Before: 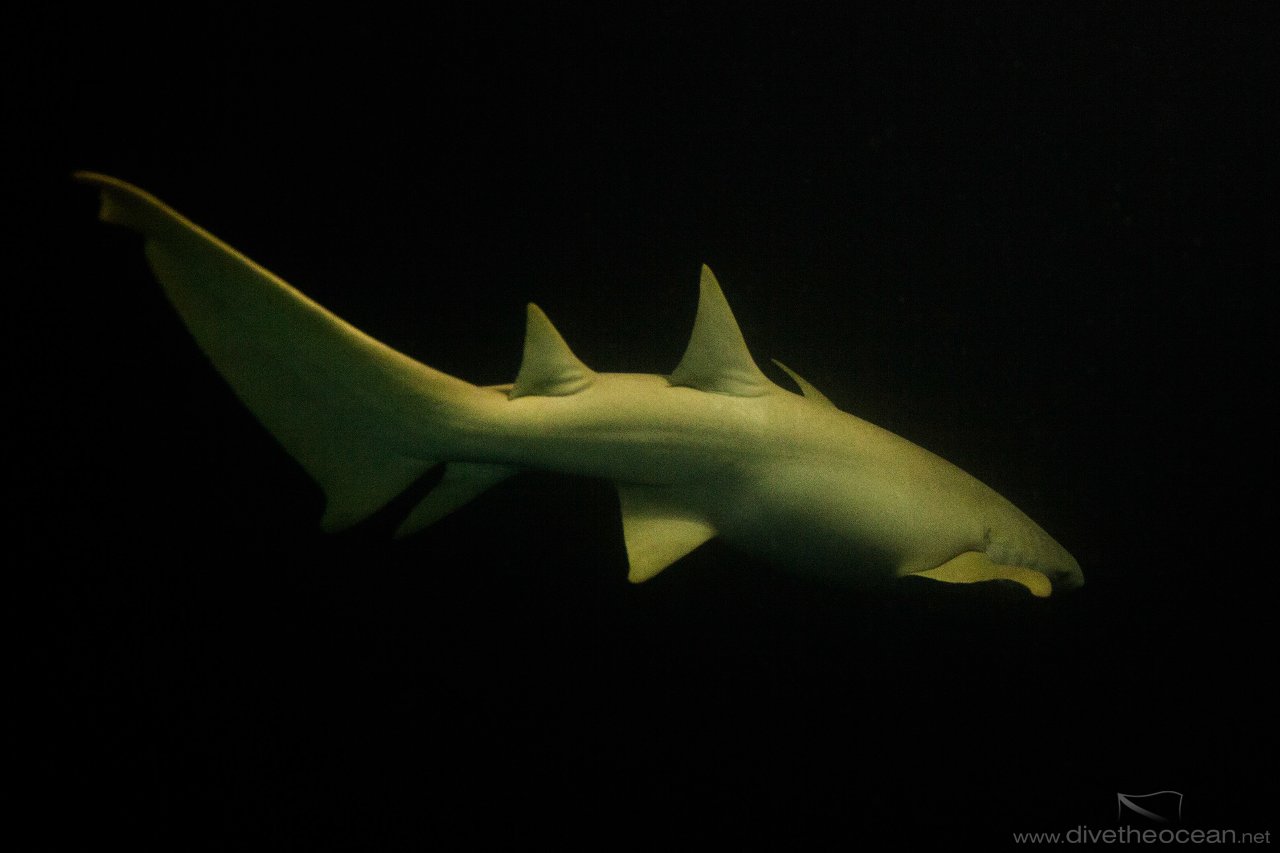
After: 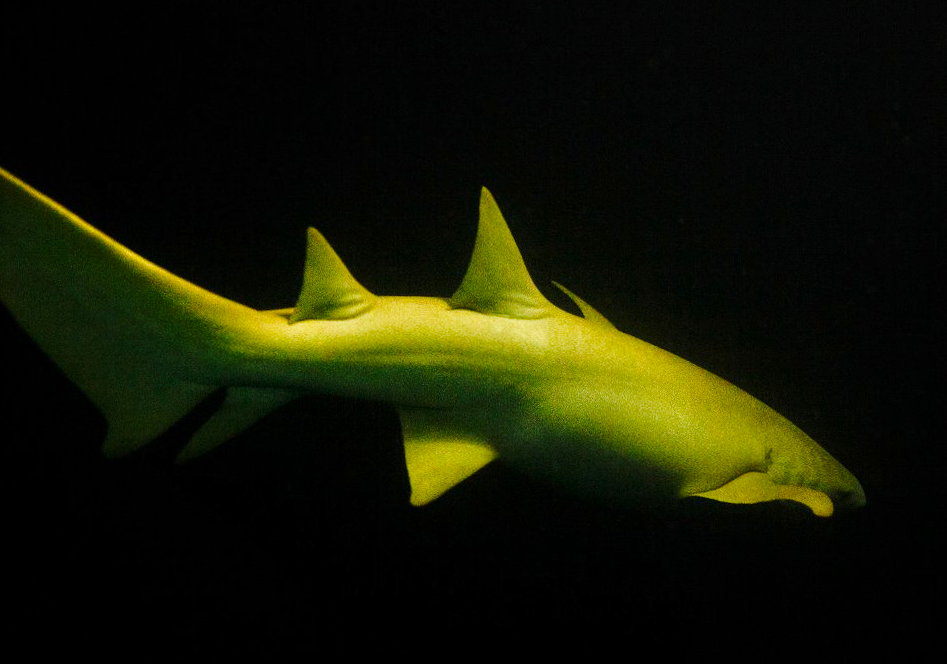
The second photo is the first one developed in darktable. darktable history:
local contrast: highlights 100%, shadows 100%, detail 120%, midtone range 0.2
rotate and perspective: rotation -0.45°, automatic cropping original format, crop left 0.008, crop right 0.992, crop top 0.012, crop bottom 0.988
crop: left 16.768%, top 8.653%, right 8.362%, bottom 12.485%
color balance rgb: linear chroma grading › global chroma 8.12%, perceptual saturation grading › global saturation 9.07%, perceptual saturation grading › highlights -13.84%, perceptual saturation grading › mid-tones 14.88%, perceptual saturation grading › shadows 22.8%, perceptual brilliance grading › highlights 2.61%, global vibrance 12.07%
base curve: curves: ch0 [(0, 0) (0.028, 0.03) (0.121, 0.232) (0.46, 0.748) (0.859, 0.968) (1, 1)], preserve colors none
